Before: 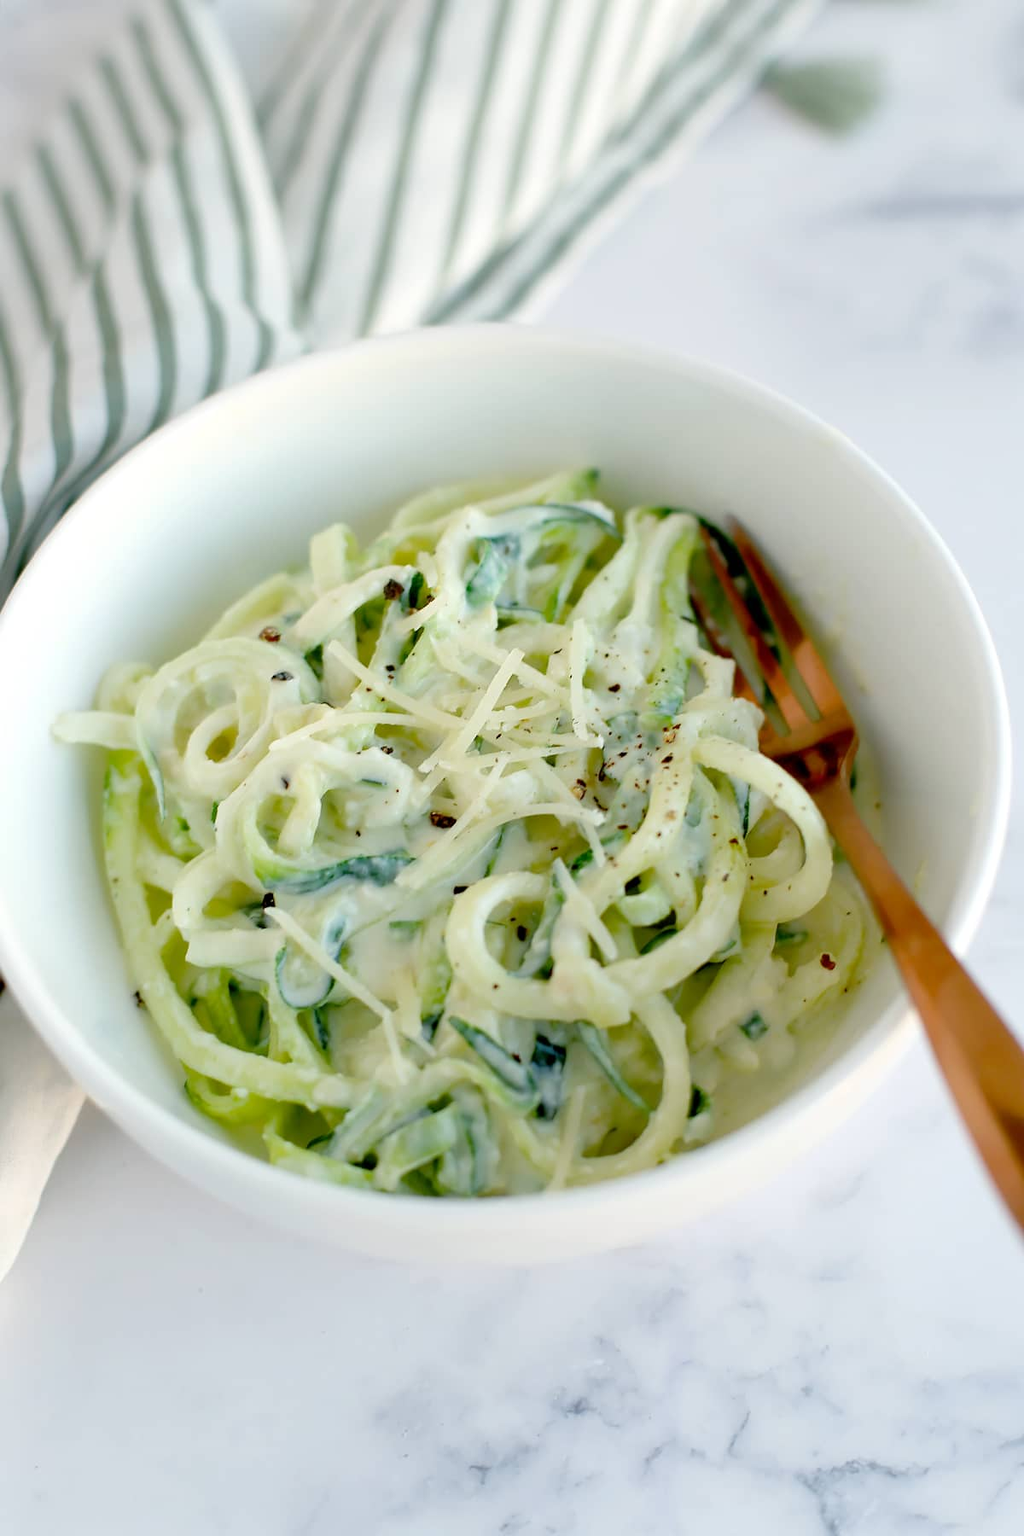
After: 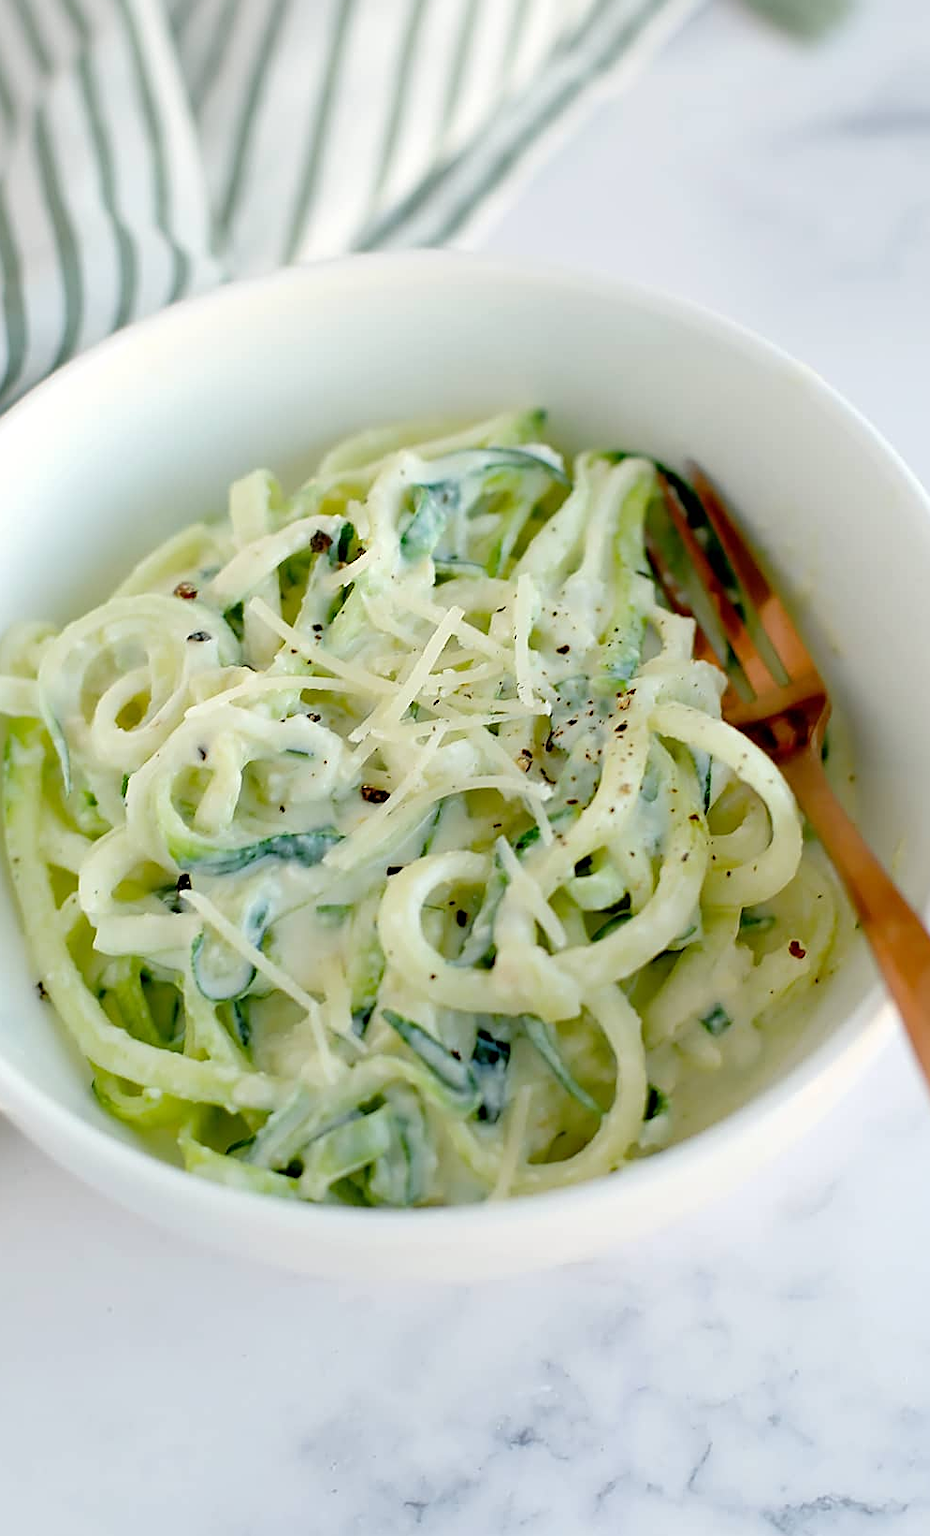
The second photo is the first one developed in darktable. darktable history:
sharpen: on, module defaults
crop: left 9.841%, top 6.256%, right 7.224%, bottom 2.47%
